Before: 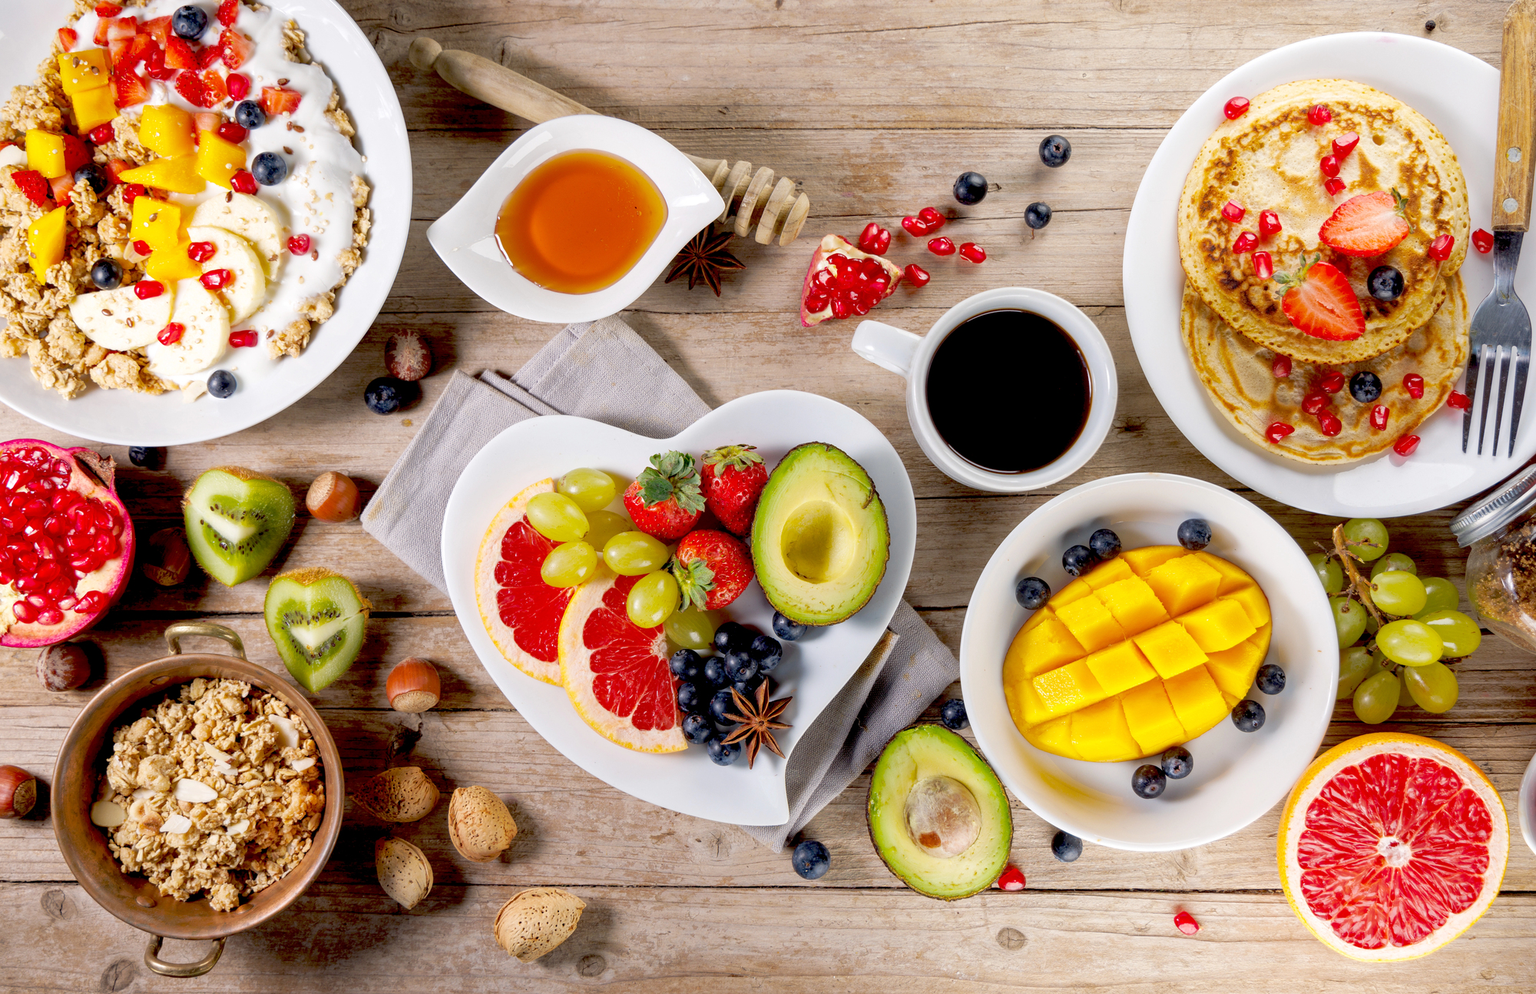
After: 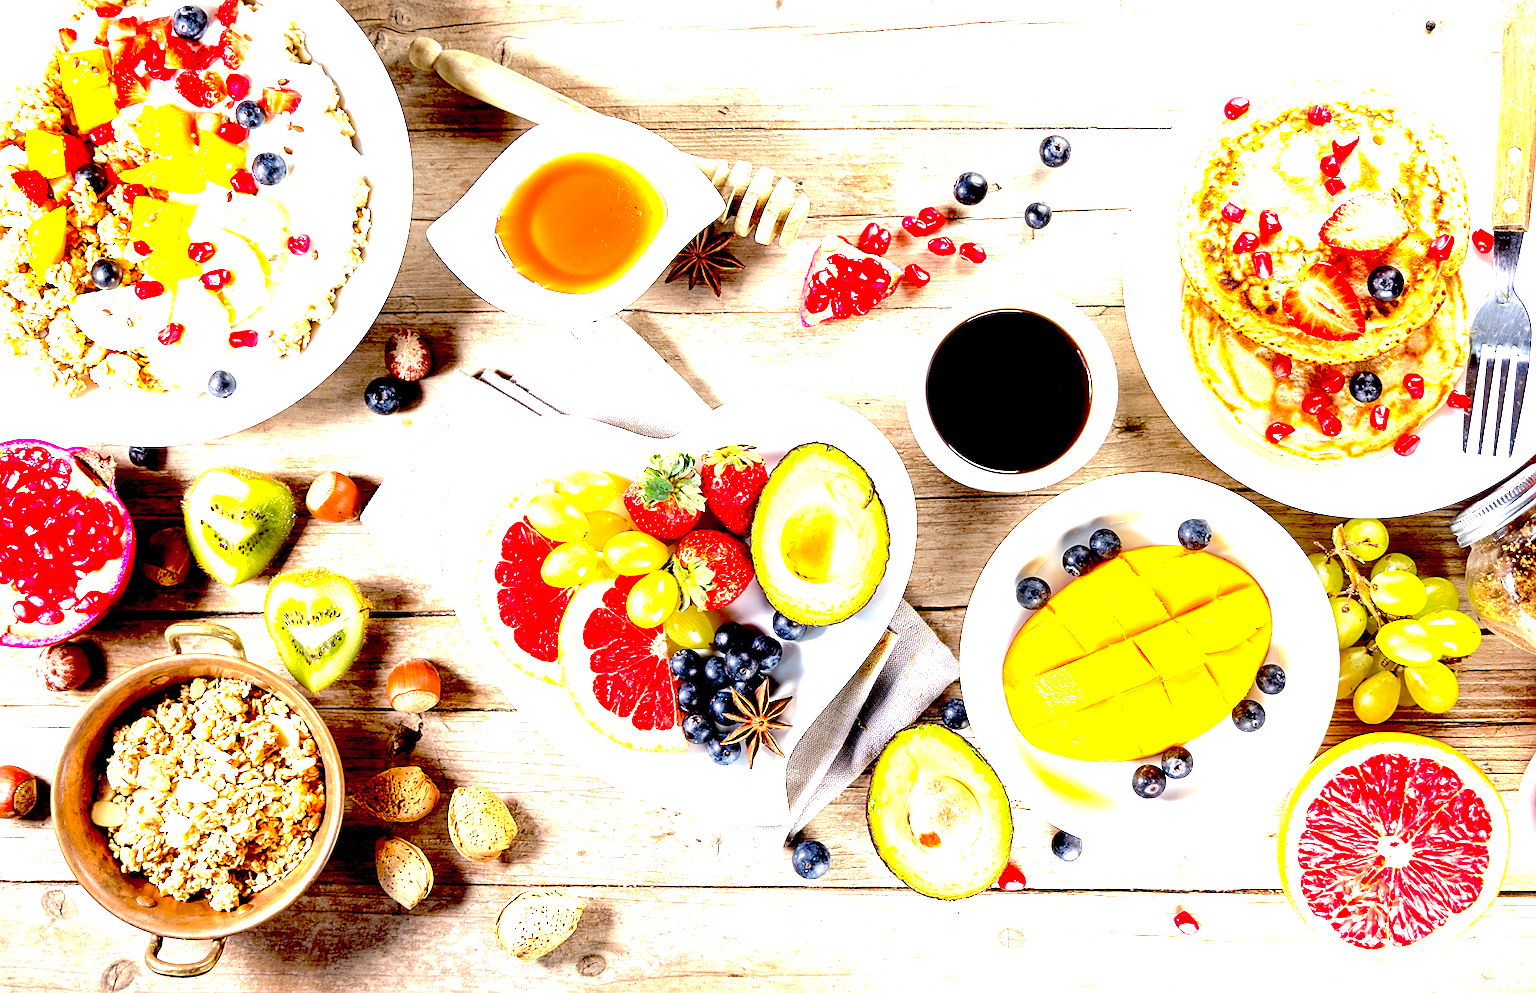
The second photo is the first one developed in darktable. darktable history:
sharpen: on, module defaults
levels: levels [0, 0.281, 0.562]
